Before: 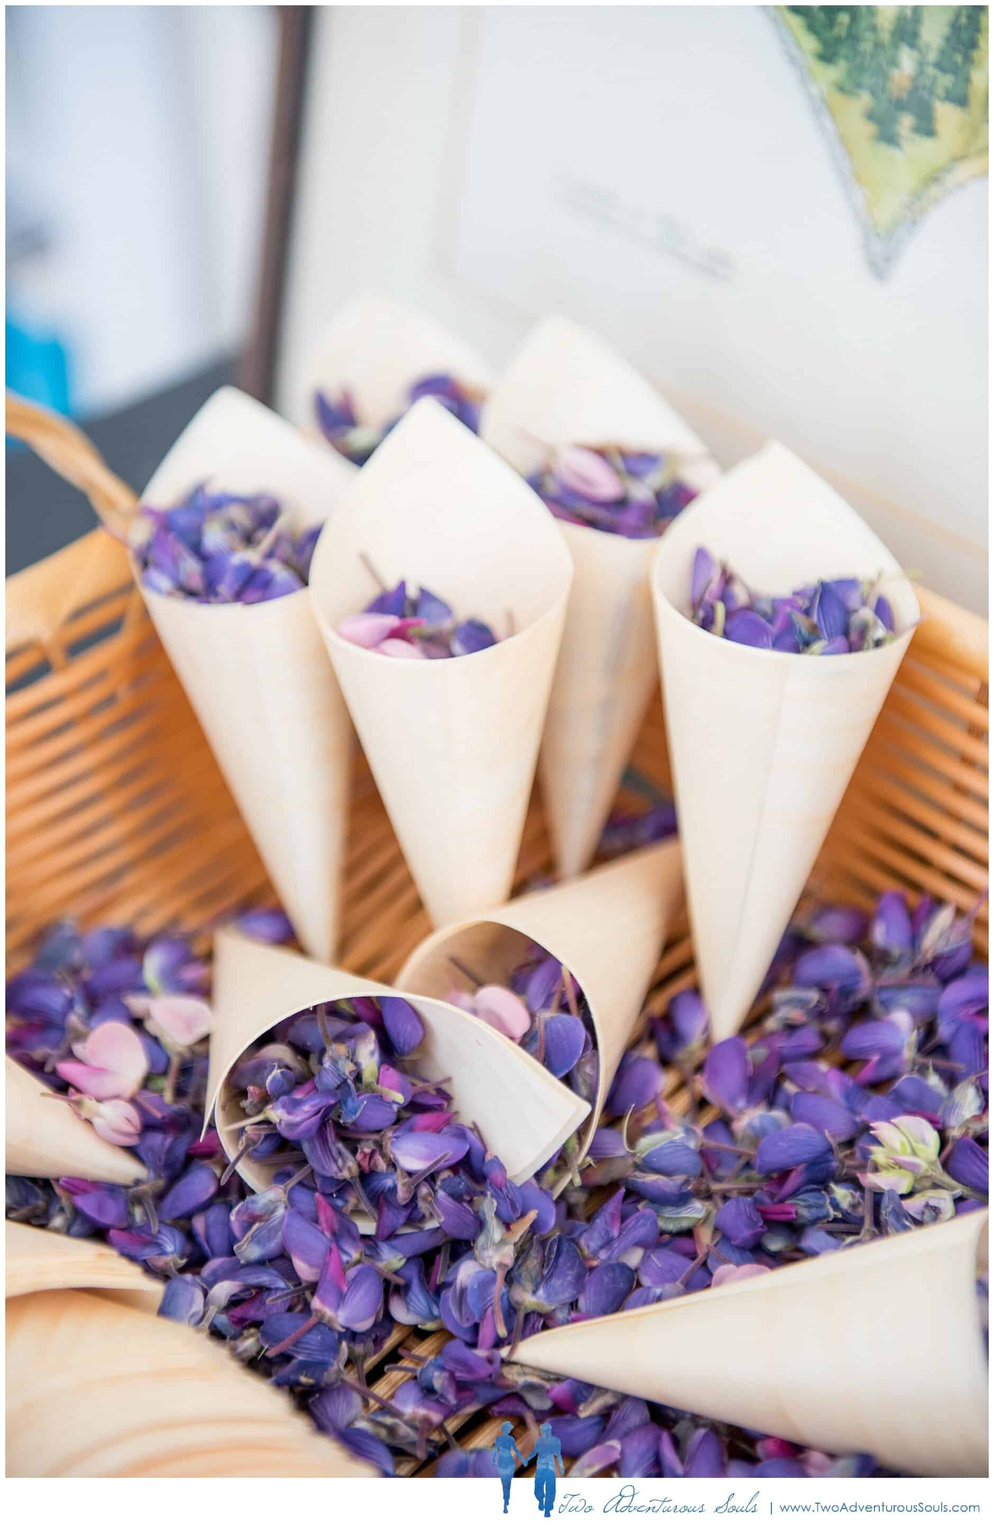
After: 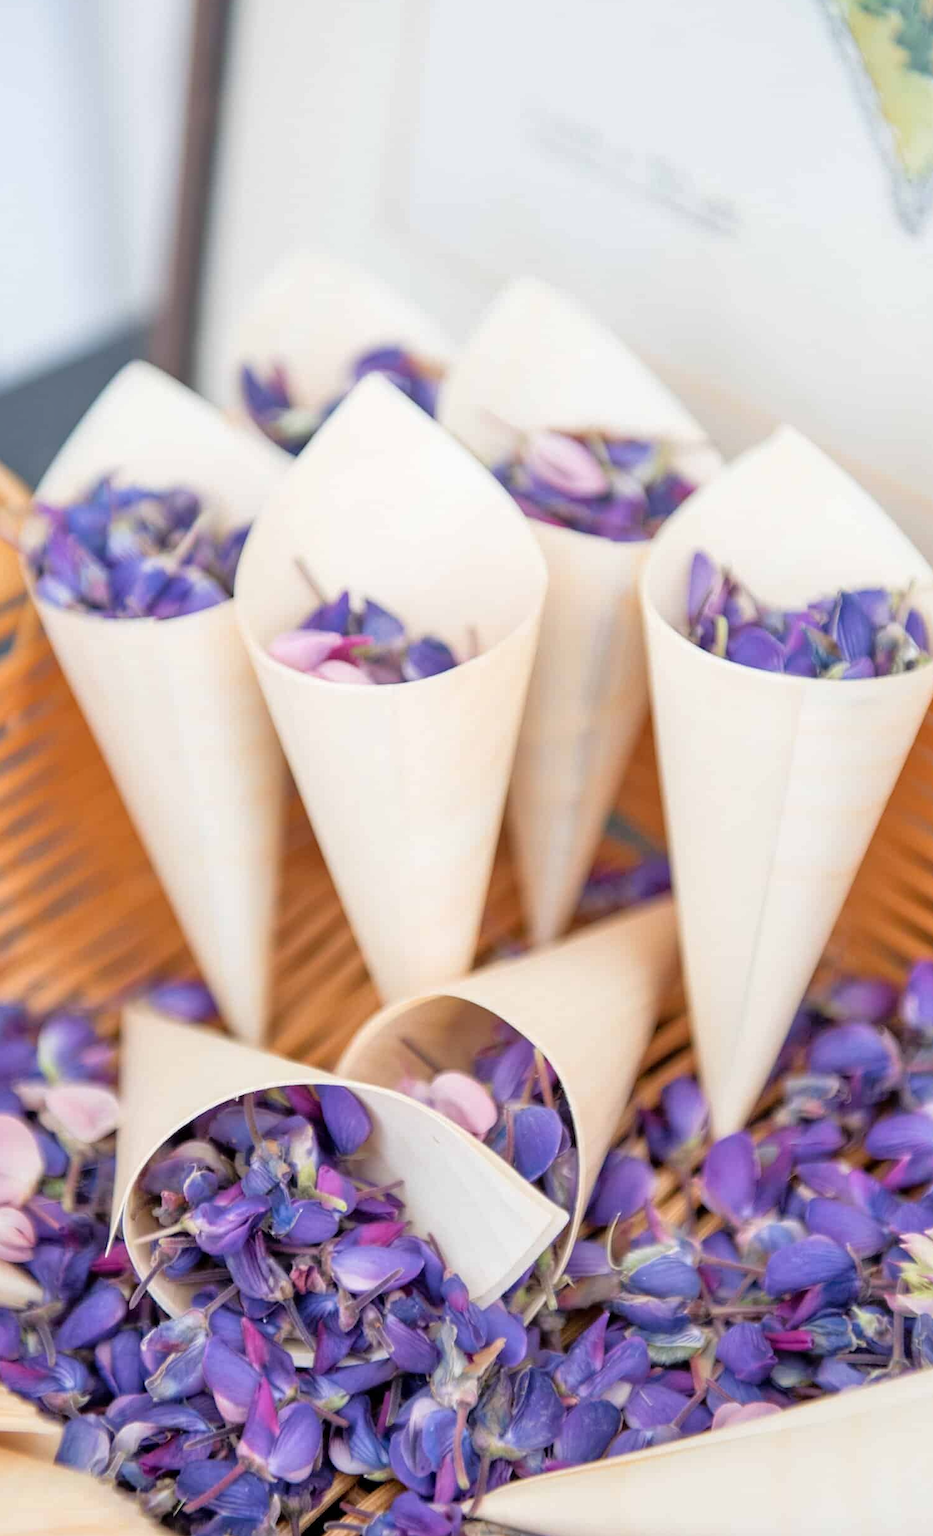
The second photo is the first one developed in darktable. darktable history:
crop: left 11.225%, top 5.381%, right 9.565%, bottom 10.314%
tone equalizer: -8 EV 0.001 EV, -7 EV -0.004 EV, -6 EV 0.009 EV, -5 EV 0.032 EV, -4 EV 0.276 EV, -3 EV 0.644 EV, -2 EV 0.584 EV, -1 EV 0.187 EV, +0 EV 0.024 EV
